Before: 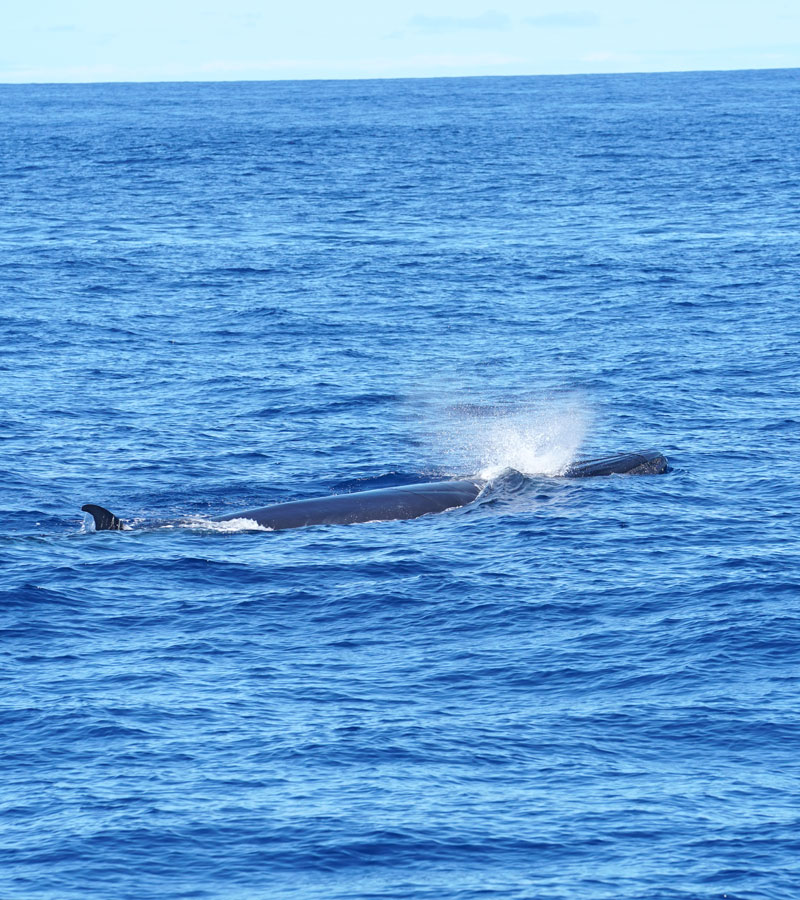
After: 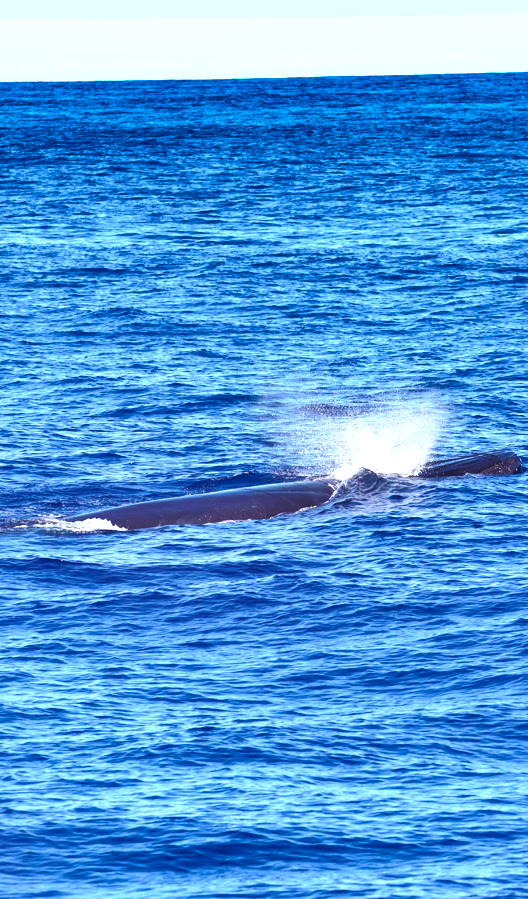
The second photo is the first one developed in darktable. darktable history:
crop and rotate: left 18.442%, right 15.508%
shadows and highlights: white point adjustment 0.1, highlights -70, soften with gaussian
levels: levels [0.016, 0.484, 0.953]
contrast brightness saturation: contrast 0.04, saturation 0.16
exposure: exposure 0.4 EV, compensate highlight preservation false
rgb levels: mode RGB, independent channels, levels [[0, 0.474, 1], [0, 0.5, 1], [0, 0.5, 1]]
